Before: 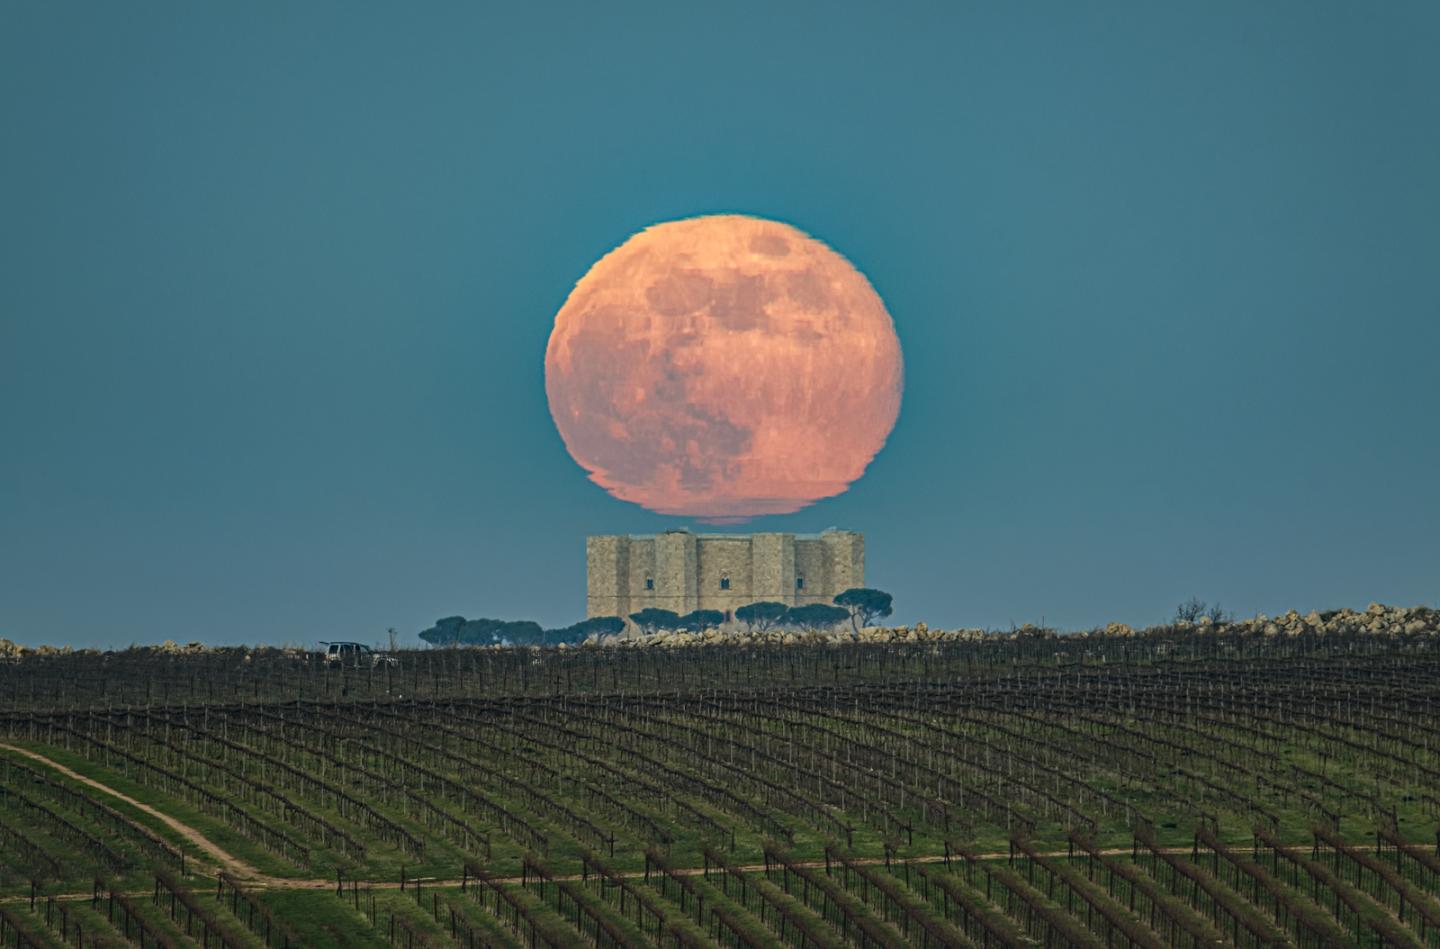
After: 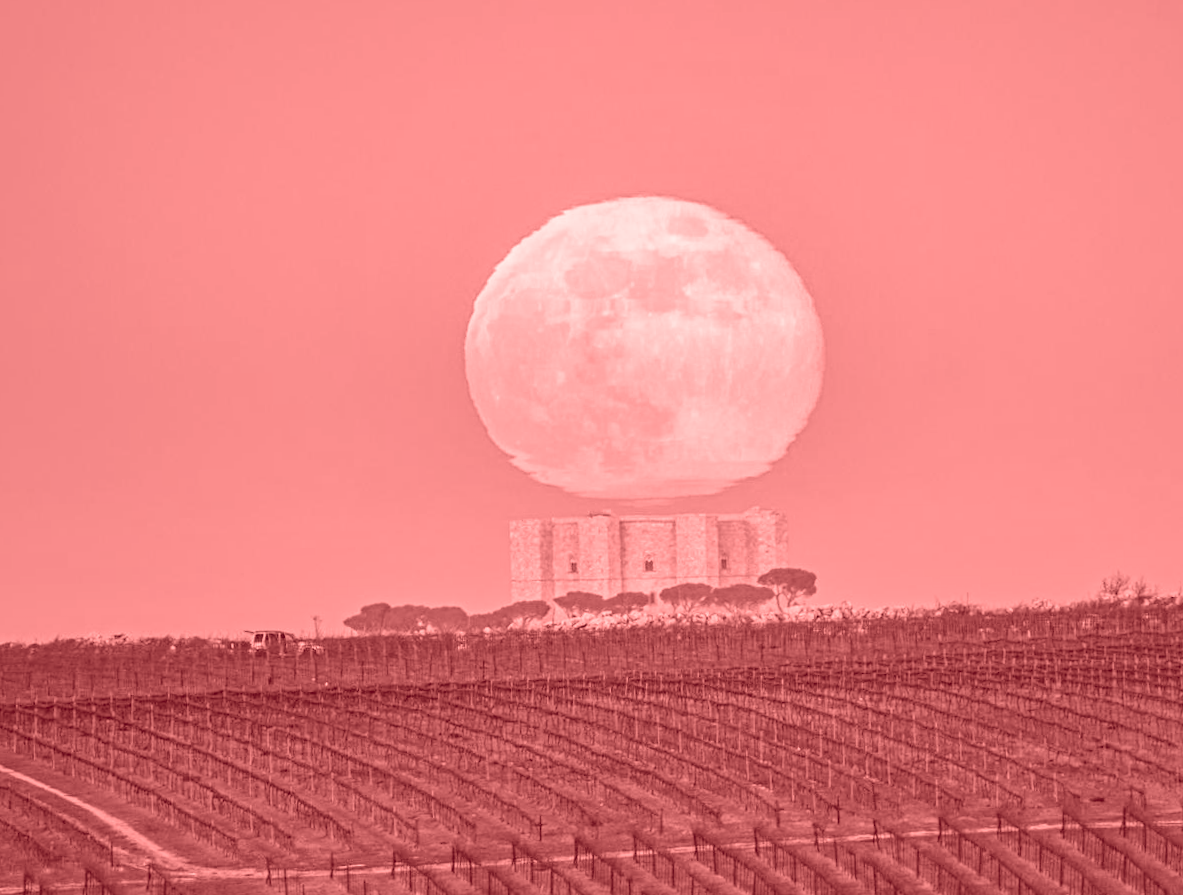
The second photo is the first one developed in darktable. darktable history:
crop and rotate: angle 1°, left 4.281%, top 0.642%, right 11.383%, bottom 2.486%
levels: levels [0, 0.43, 0.984]
colorize: saturation 60%, source mix 100%
